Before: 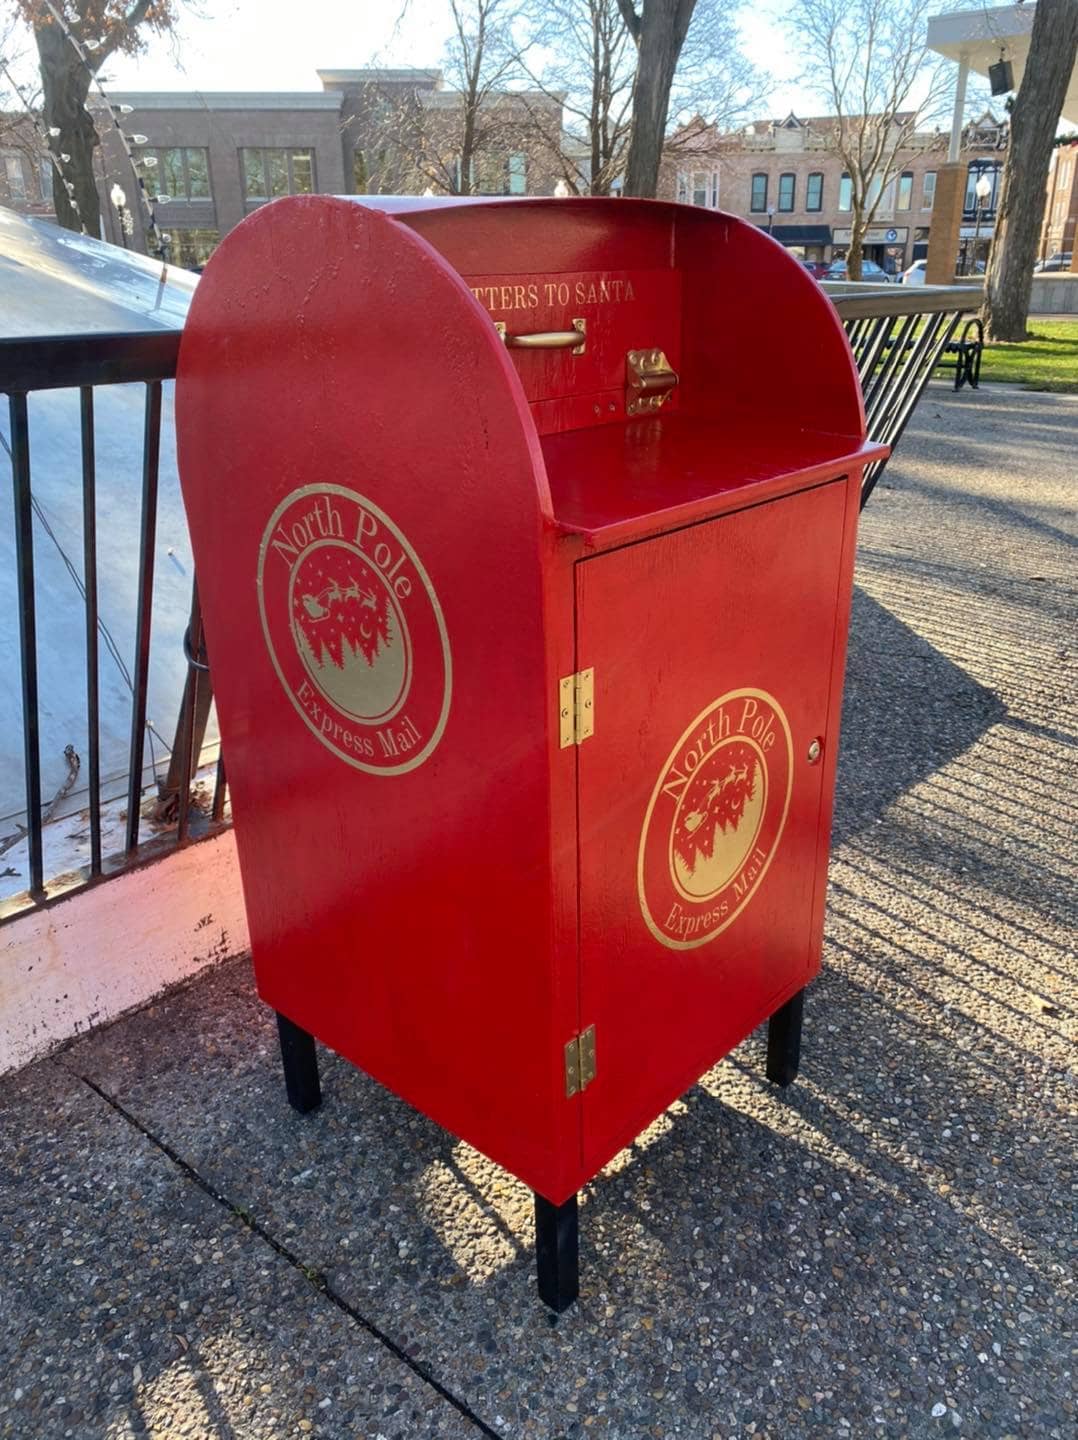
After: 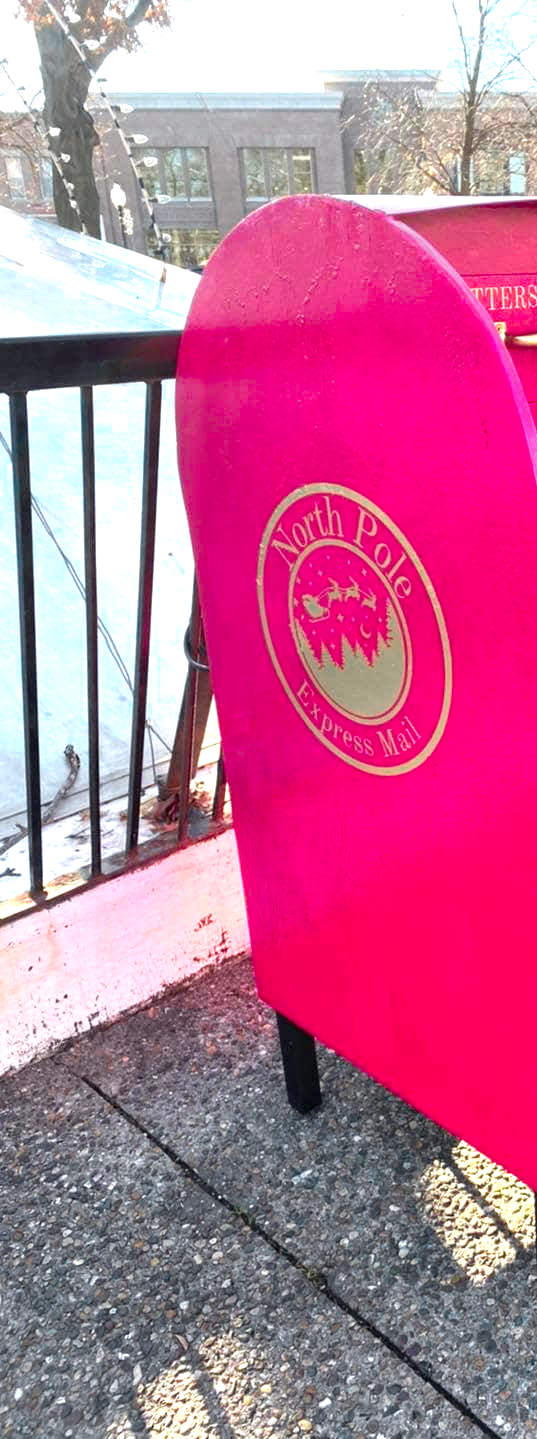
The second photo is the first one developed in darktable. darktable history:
crop and rotate: left 0.032%, top 0%, right 50.133%
contrast brightness saturation: saturation -0.053
exposure: black level correction 0, exposure 0.948 EV, compensate highlight preservation false
color zones: curves: ch0 [(0, 0.533) (0.126, 0.533) (0.234, 0.533) (0.368, 0.357) (0.5, 0.5) (0.625, 0.5) (0.74, 0.637) (0.875, 0.5)]; ch1 [(0.004, 0.708) (0.129, 0.662) (0.25, 0.5) (0.375, 0.331) (0.496, 0.396) (0.625, 0.649) (0.739, 0.26) (0.875, 0.5) (1, 0.478)]; ch2 [(0, 0.409) (0.132, 0.403) (0.236, 0.558) (0.379, 0.448) (0.5, 0.5) (0.625, 0.5) (0.691, 0.39) (0.875, 0.5)]
